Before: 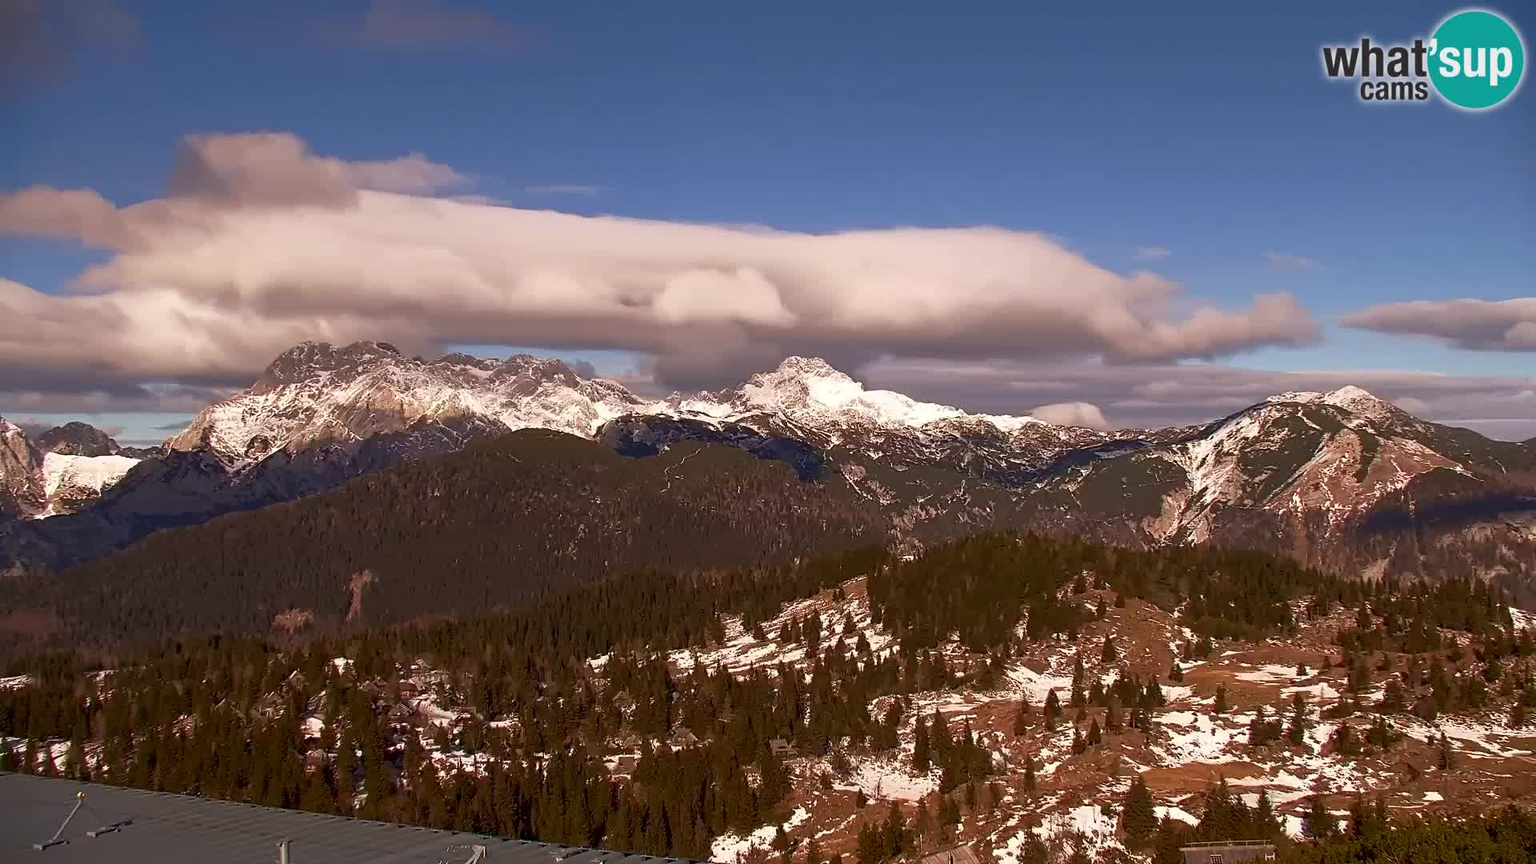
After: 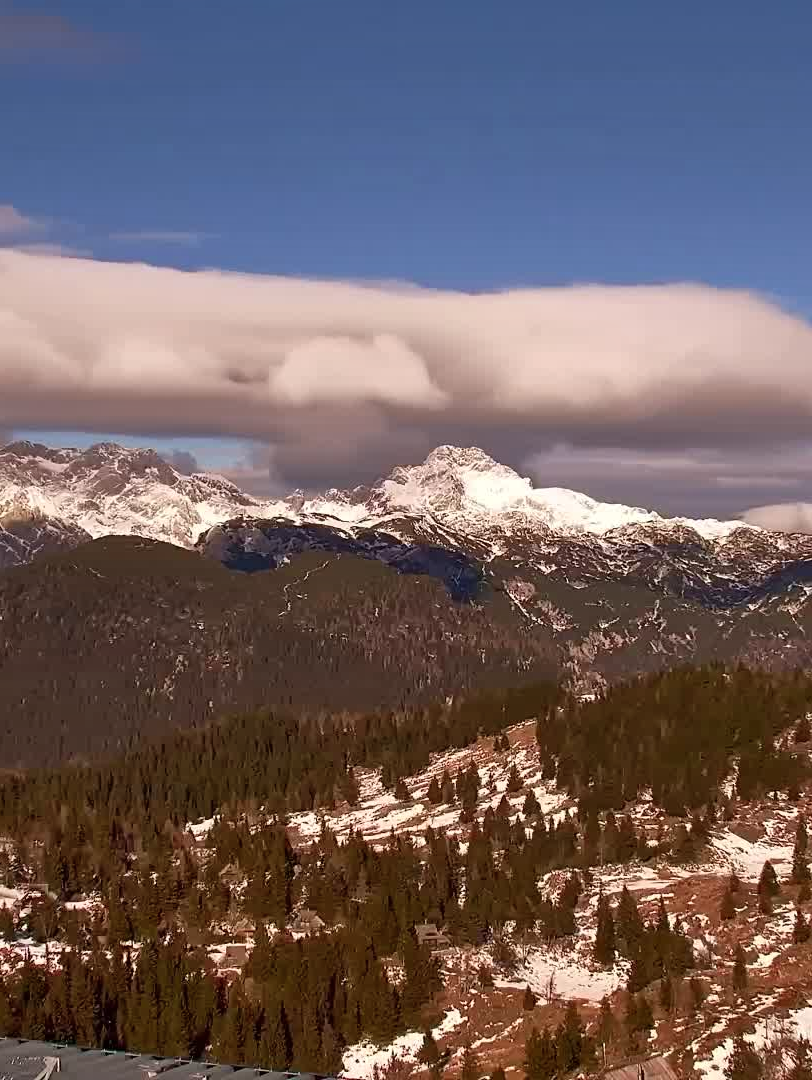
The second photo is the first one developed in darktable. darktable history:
shadows and highlights: soften with gaussian
crop: left 28.519%, right 29.144%
